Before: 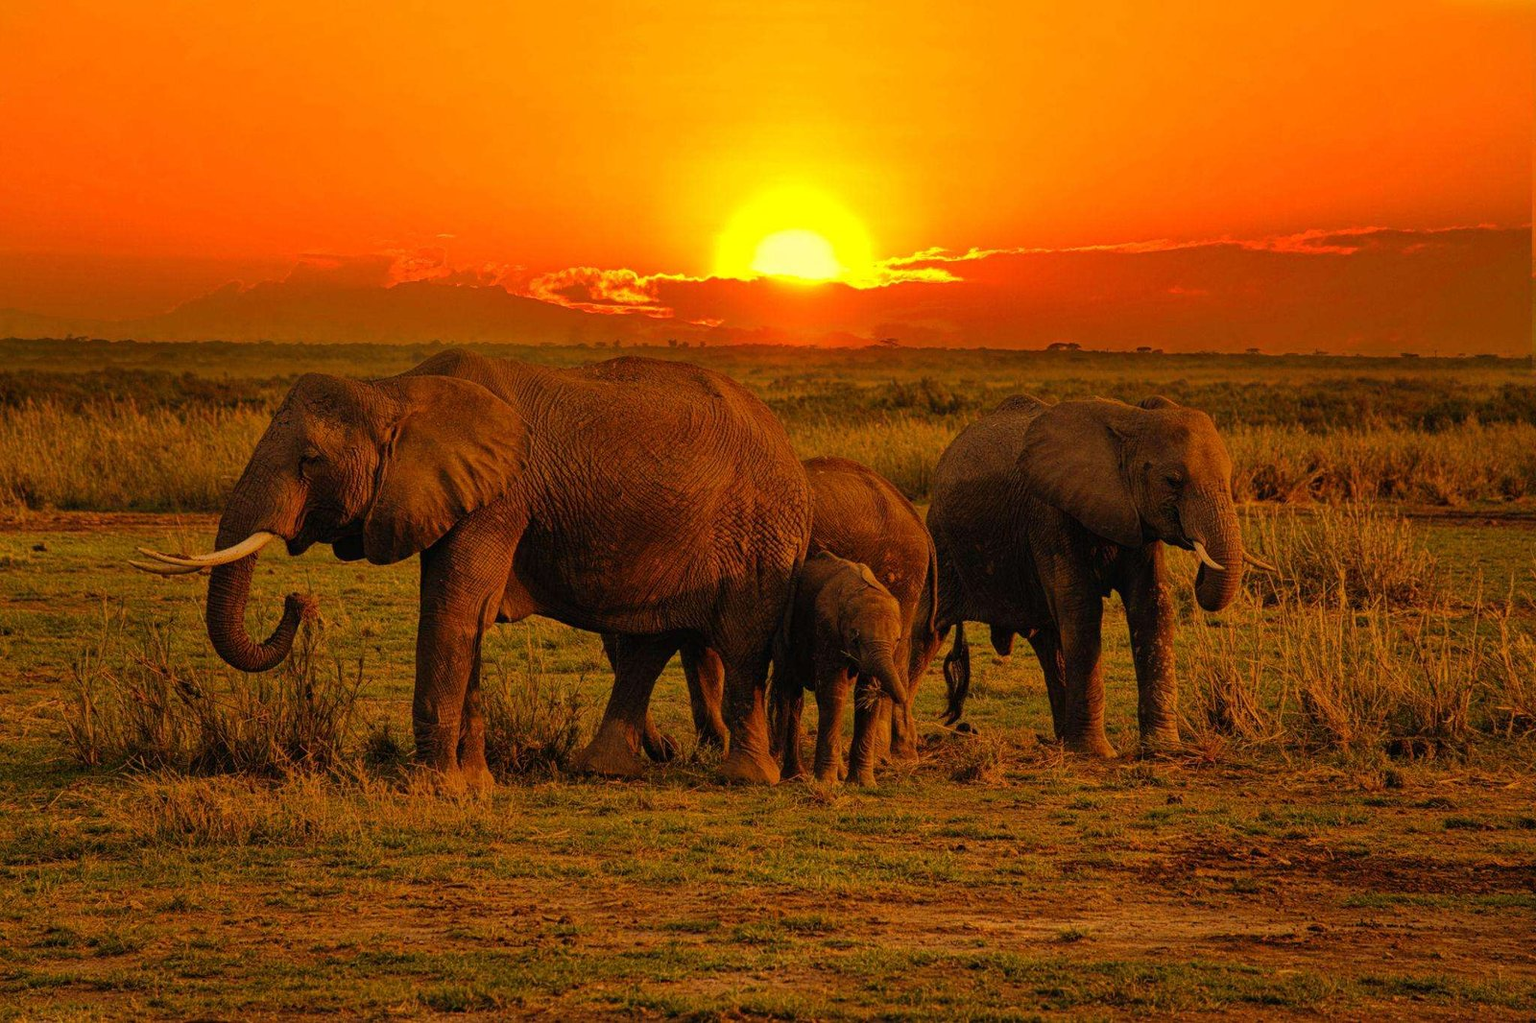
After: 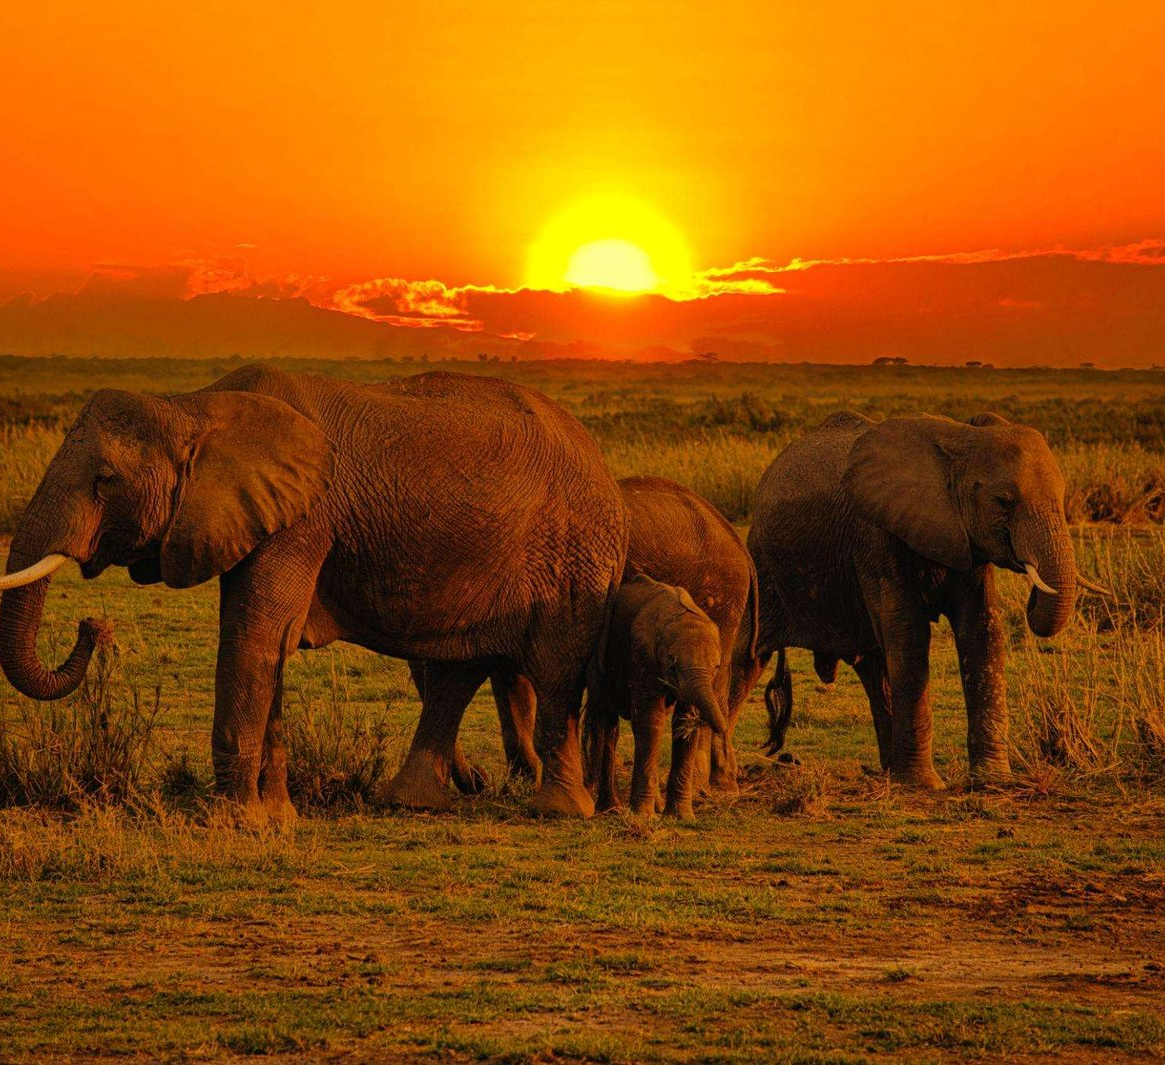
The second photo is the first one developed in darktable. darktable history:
crop: left 13.637%, right 13.512%
